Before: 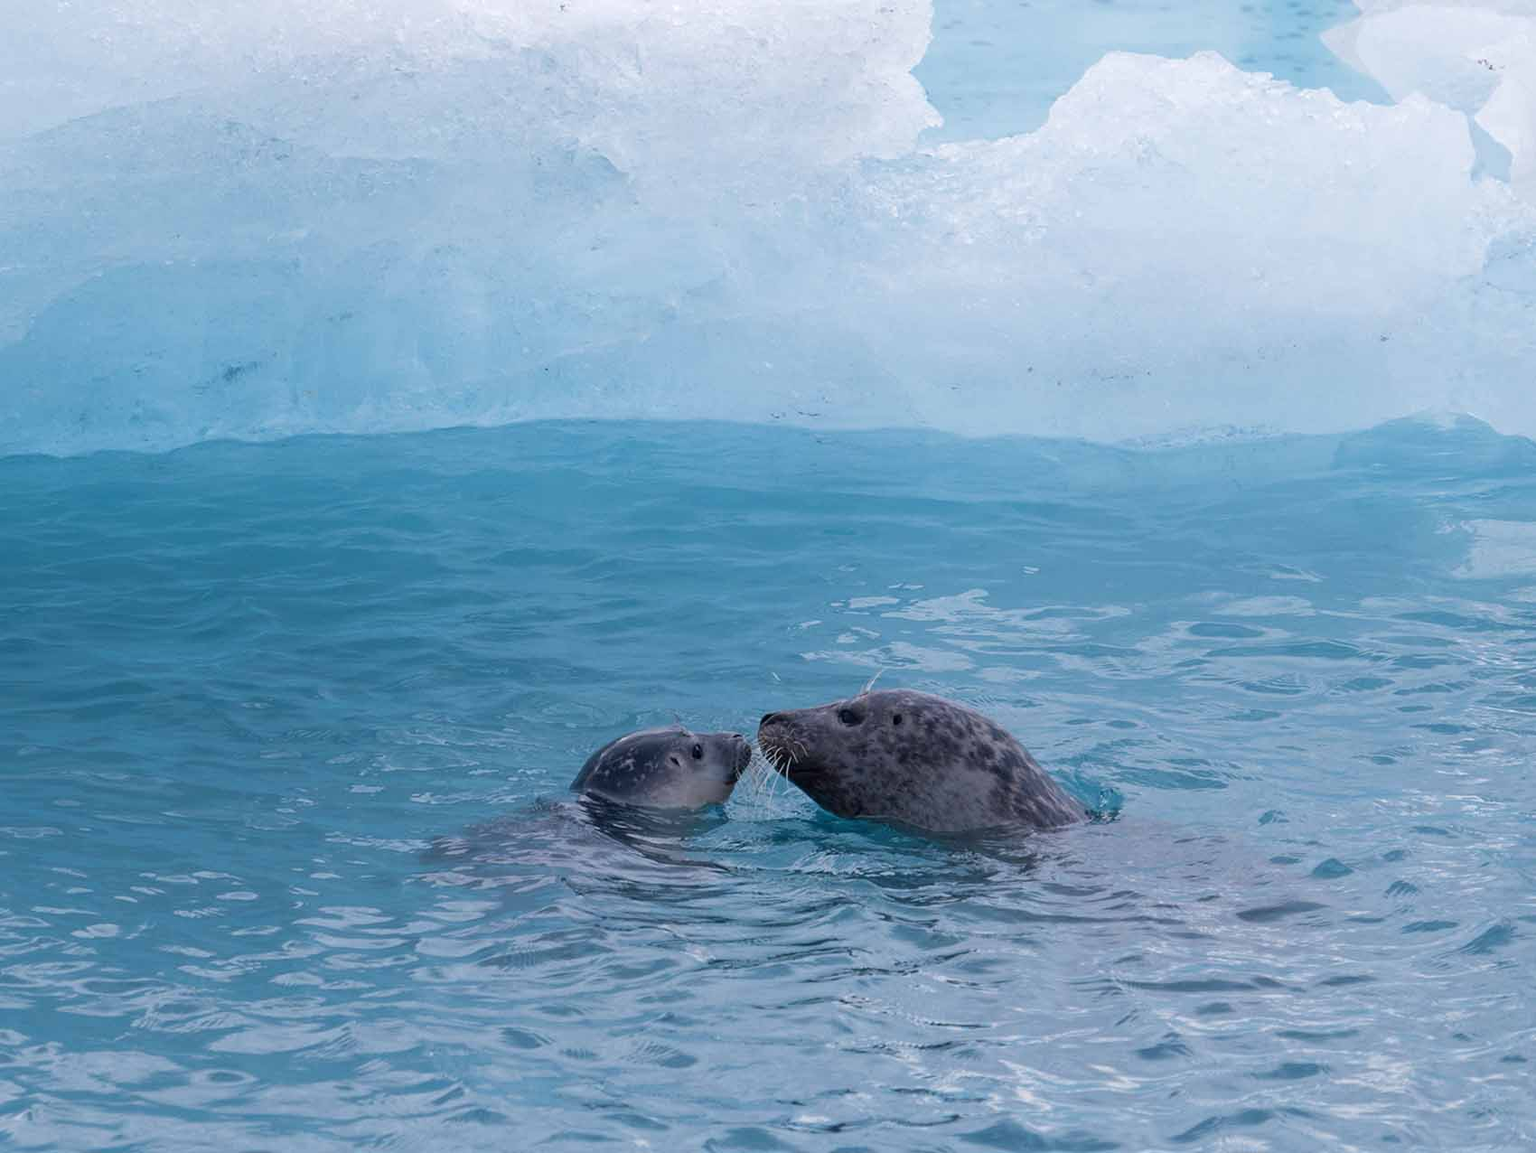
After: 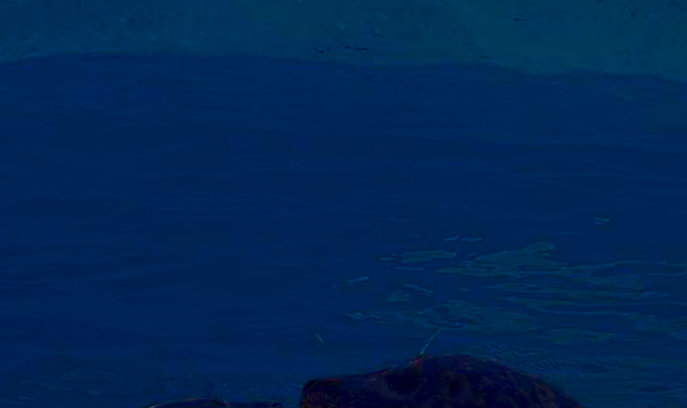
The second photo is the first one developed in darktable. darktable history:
contrast brightness saturation: brightness -1, saturation 1
tone equalizer: -8 EV 0.001 EV, -7 EV -0.004 EV, -6 EV 0.009 EV, -5 EV 0.032 EV, -4 EV 0.276 EV, -3 EV 0.644 EV, -2 EV 0.584 EV, -1 EV 0.187 EV, +0 EV 0.024 EV
base curve: curves: ch0 [(0, 0) (0.841, 0.609) (1, 1)]
crop: left 31.751%, top 32.172%, right 27.8%, bottom 35.83%
